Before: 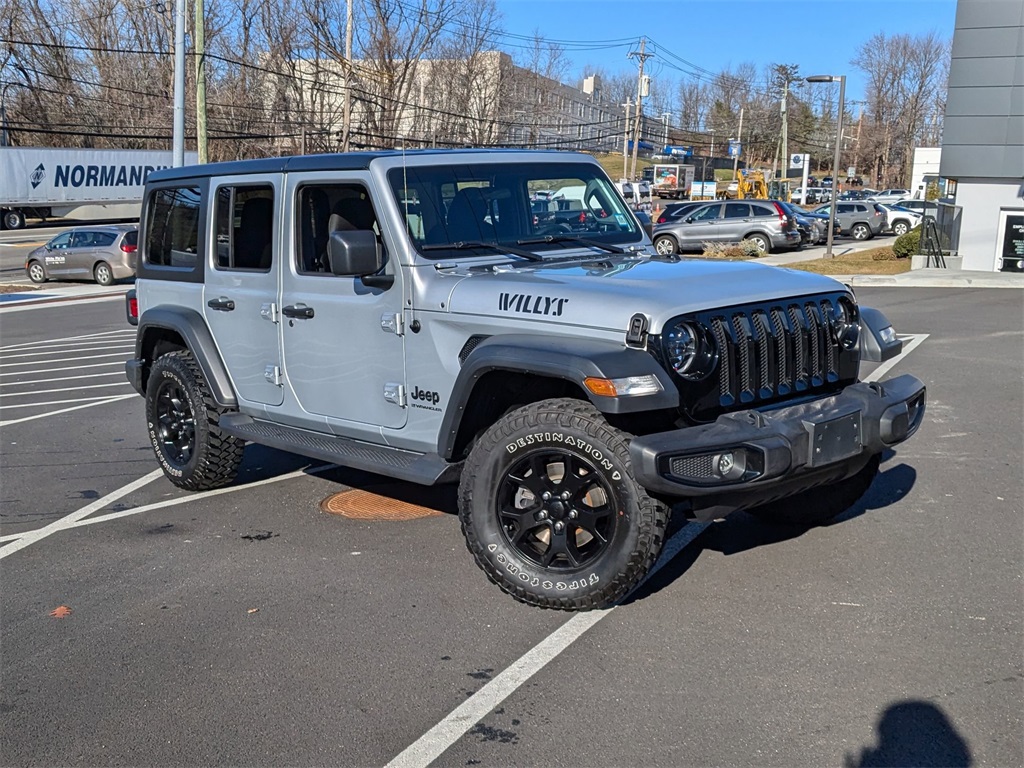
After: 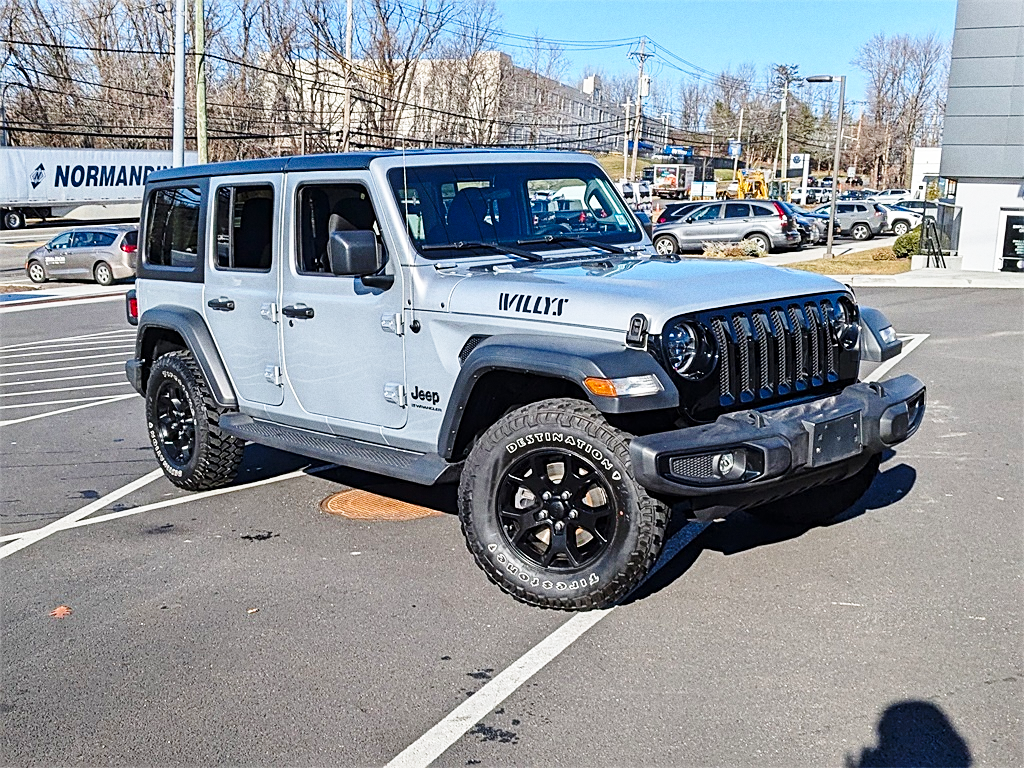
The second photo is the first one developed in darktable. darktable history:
sharpen: on, module defaults
grain: coarseness 0.47 ISO
base curve: curves: ch0 [(0, 0) (0.028, 0.03) (0.121, 0.232) (0.46, 0.748) (0.859, 0.968) (1, 1)], preserve colors none
tone equalizer: on, module defaults
color correction: highlights a* 0.003, highlights b* -0.283
